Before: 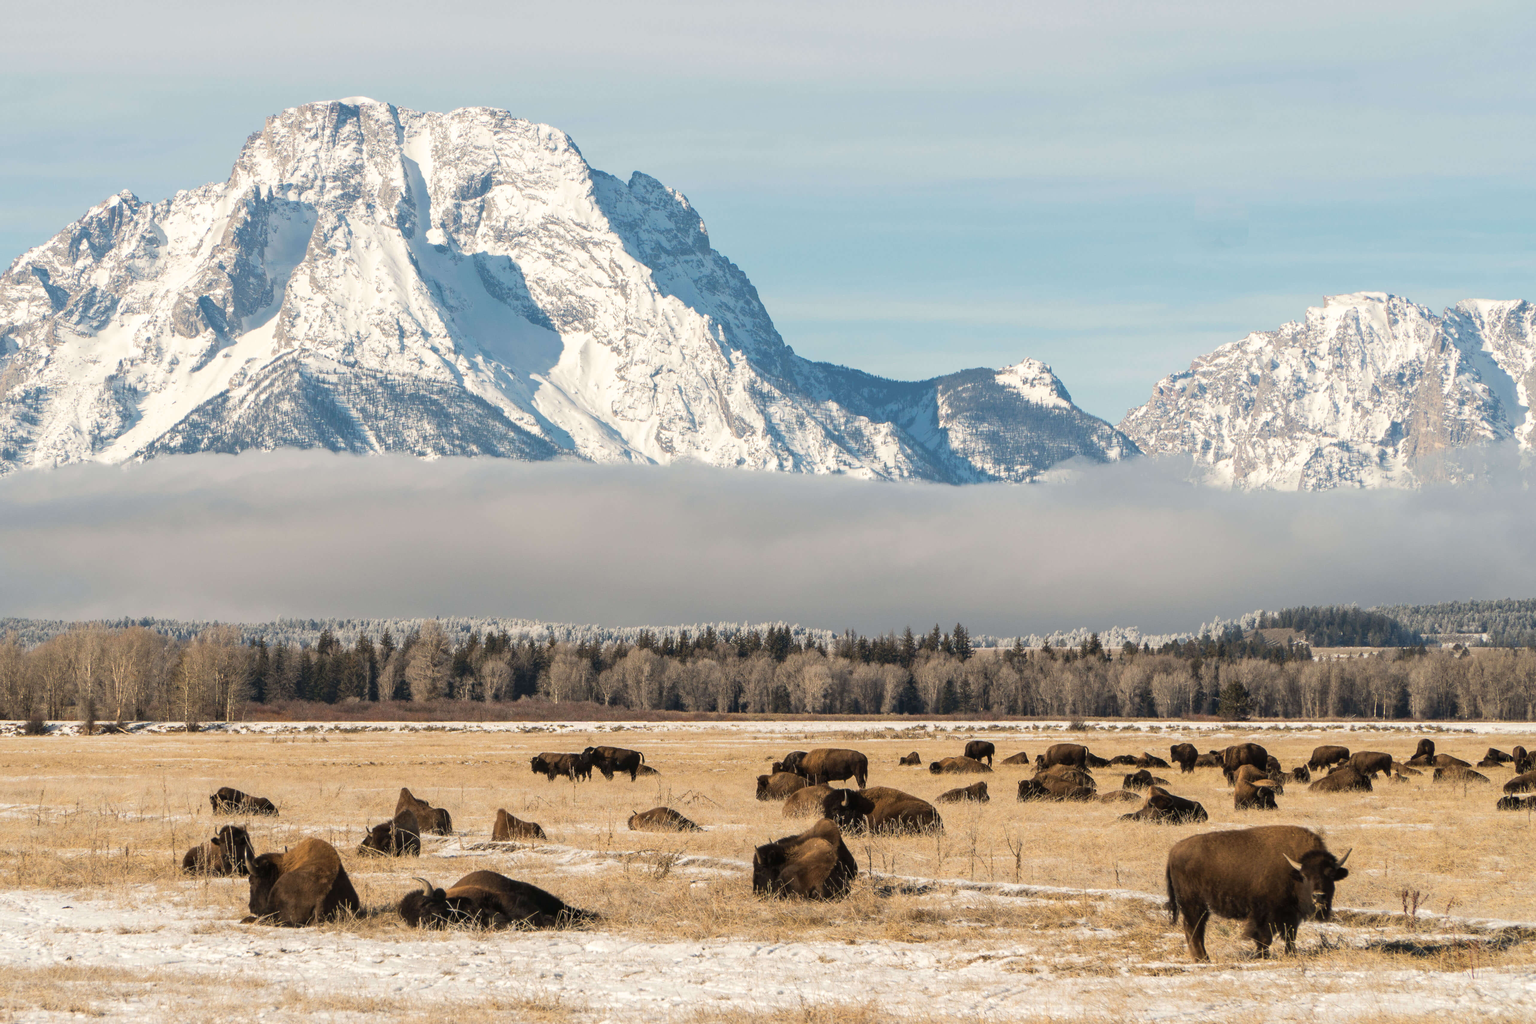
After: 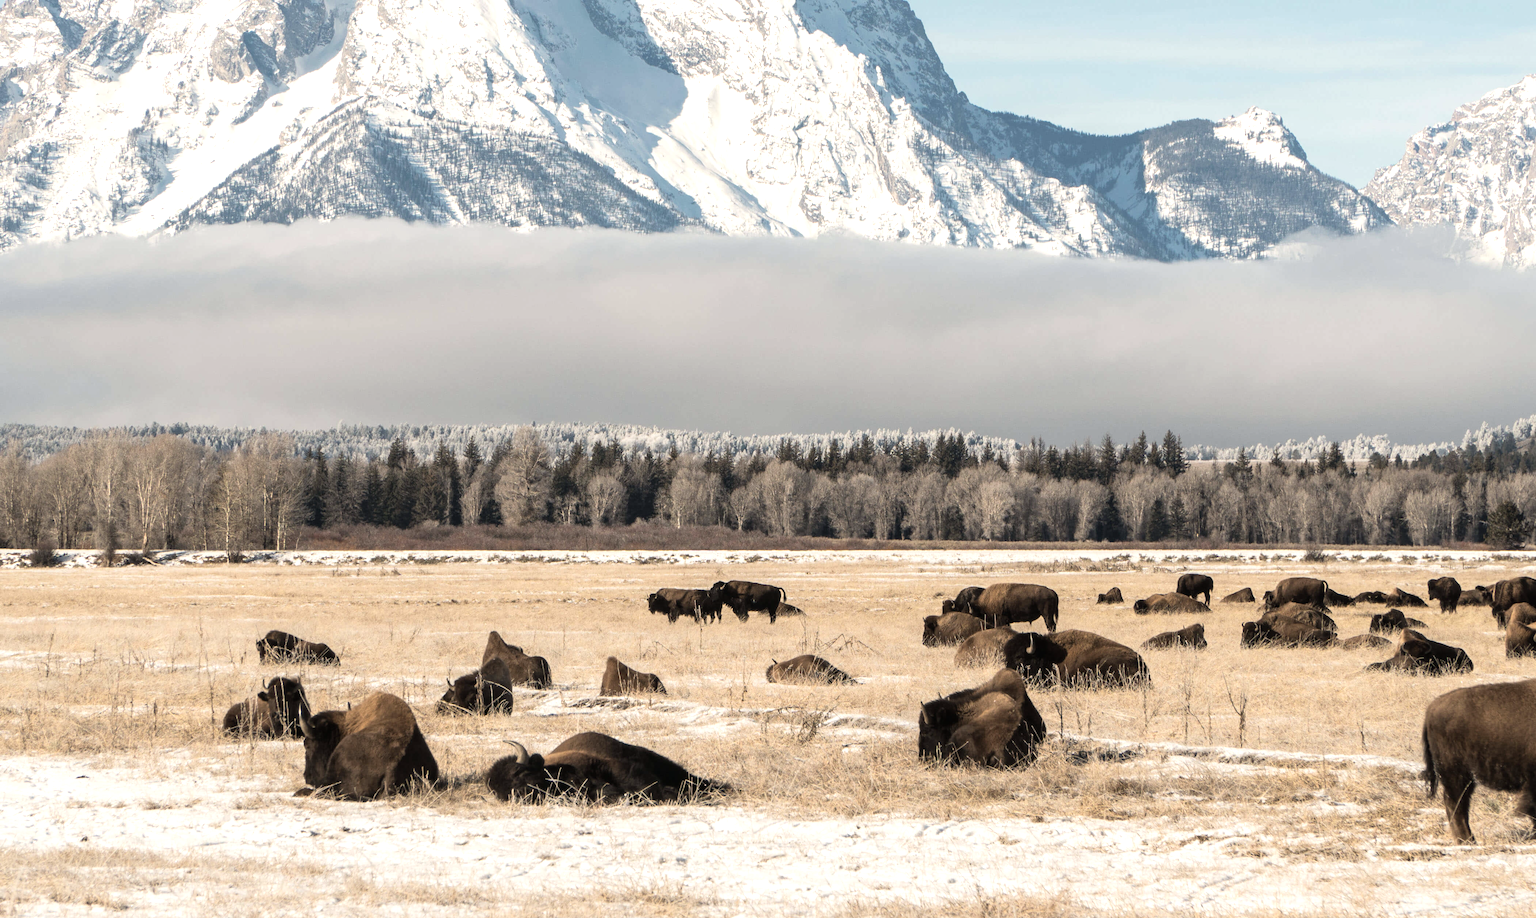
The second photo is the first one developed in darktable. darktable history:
crop: top 26.424%, right 17.999%
contrast brightness saturation: contrast 0.1, saturation -0.302
tone equalizer: -8 EV -0.45 EV, -7 EV -0.397 EV, -6 EV -0.37 EV, -5 EV -0.244 EV, -3 EV 0.244 EV, -2 EV 0.35 EV, -1 EV 0.388 EV, +0 EV 0.407 EV
